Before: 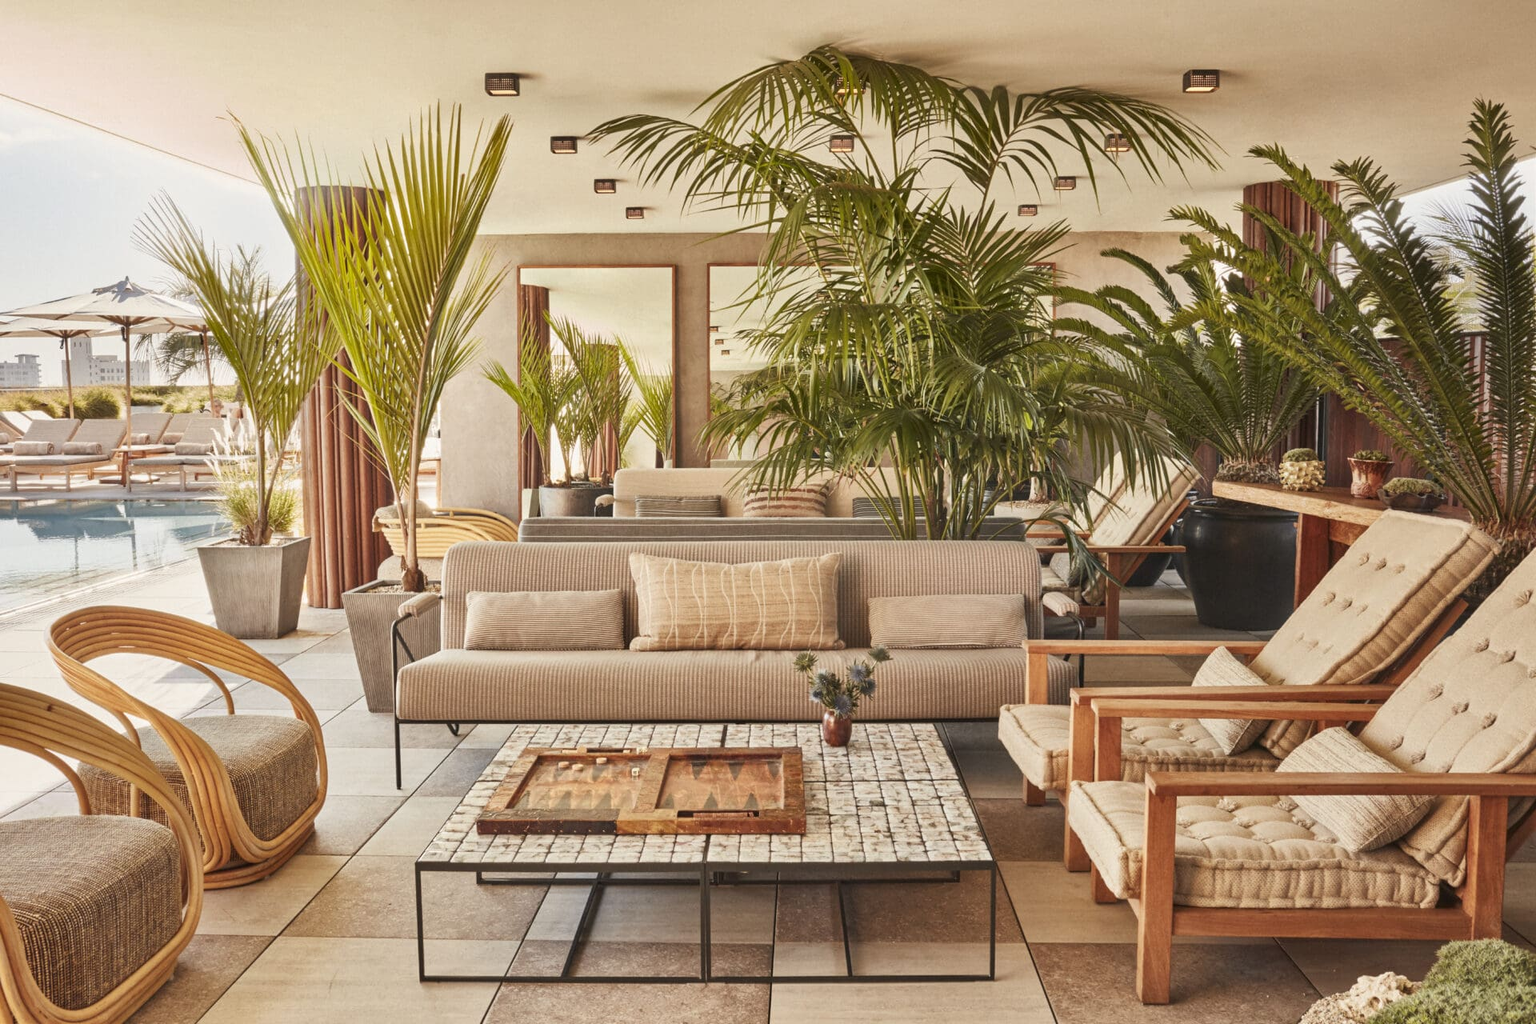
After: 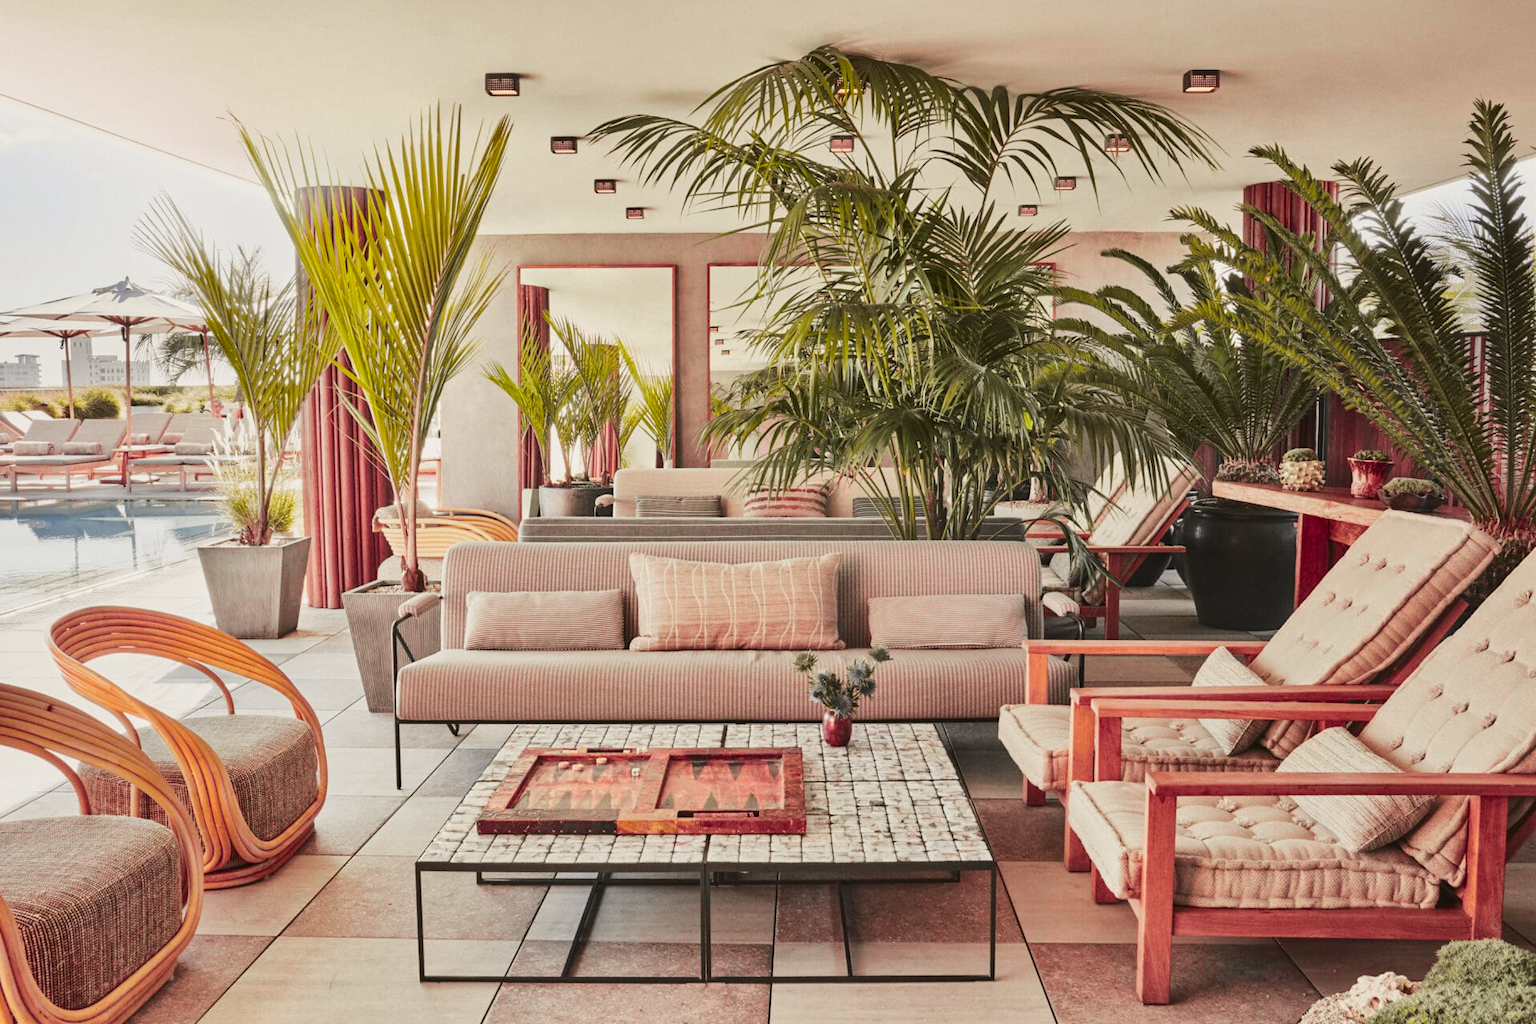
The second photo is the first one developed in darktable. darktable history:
tone curve: curves: ch0 [(0, 0) (0.23, 0.189) (0.486, 0.52) (0.822, 0.825) (0.994, 0.955)]; ch1 [(0, 0) (0.226, 0.261) (0.379, 0.442) (0.469, 0.468) (0.495, 0.498) (0.514, 0.509) (0.561, 0.603) (0.59, 0.656) (1, 1)]; ch2 [(0, 0) (0.269, 0.299) (0.459, 0.43) (0.498, 0.5) (0.523, 0.52) (0.586, 0.569) (0.635, 0.617) (0.659, 0.681) (0.718, 0.764) (1, 1)], color space Lab, independent channels, preserve colors none
